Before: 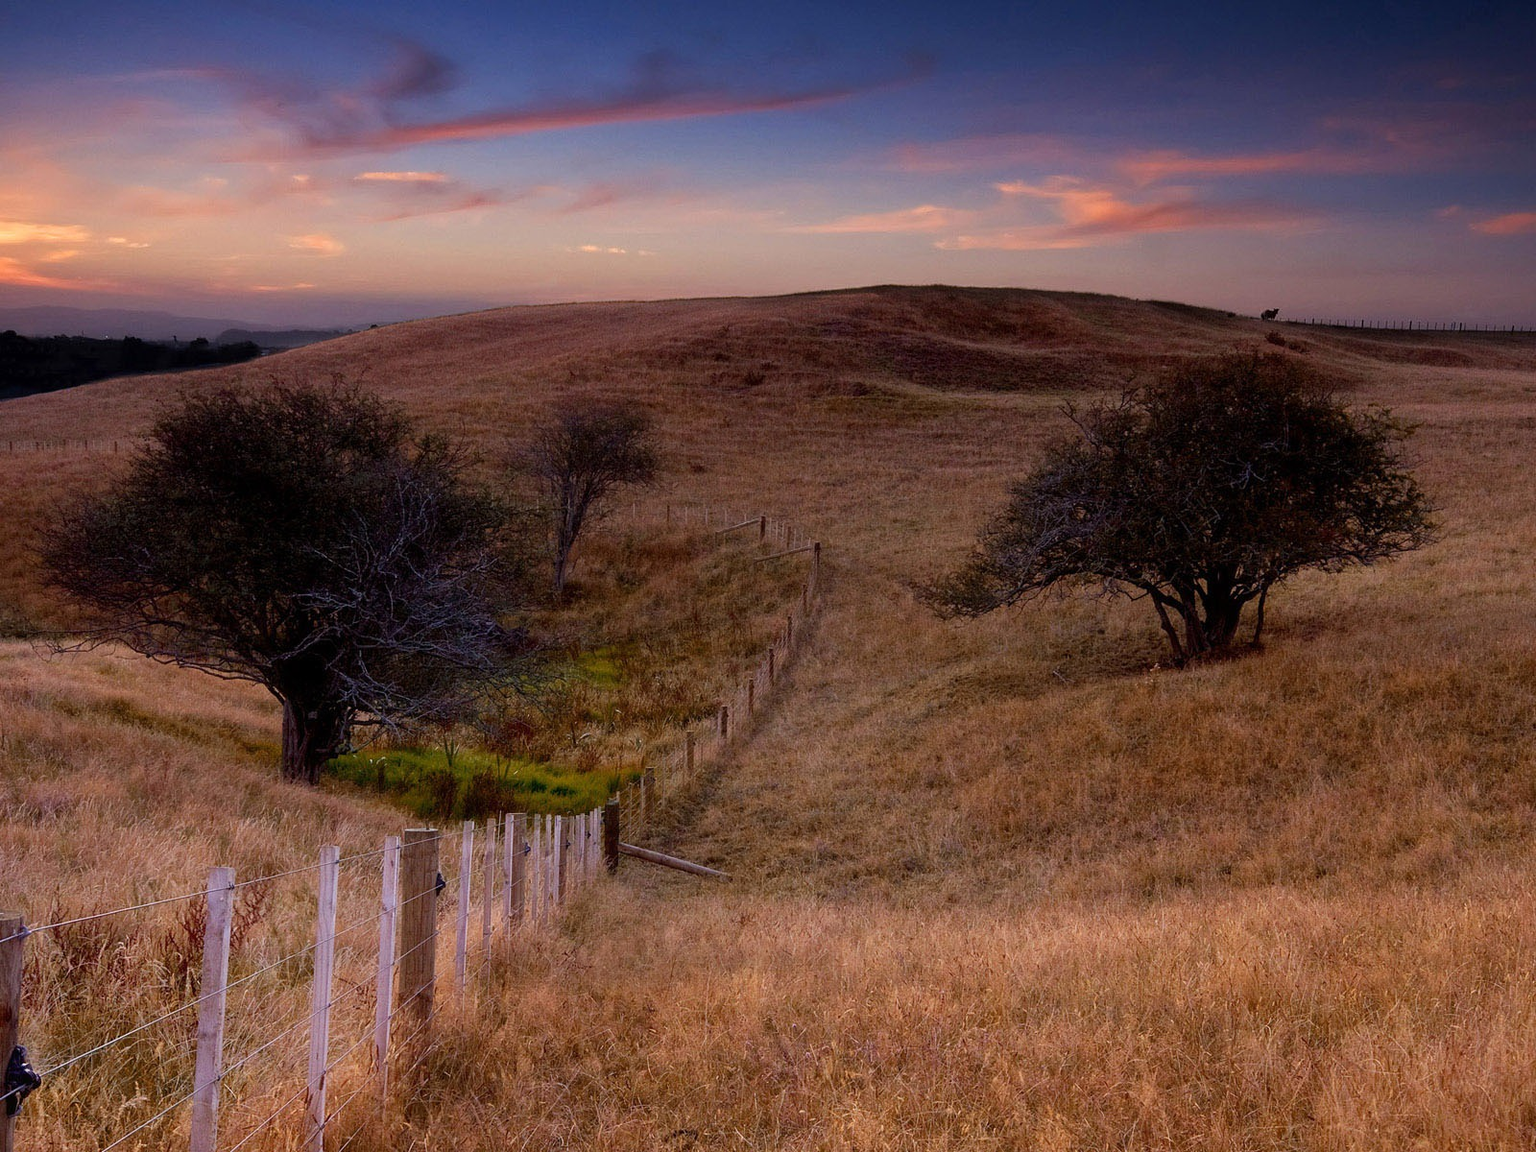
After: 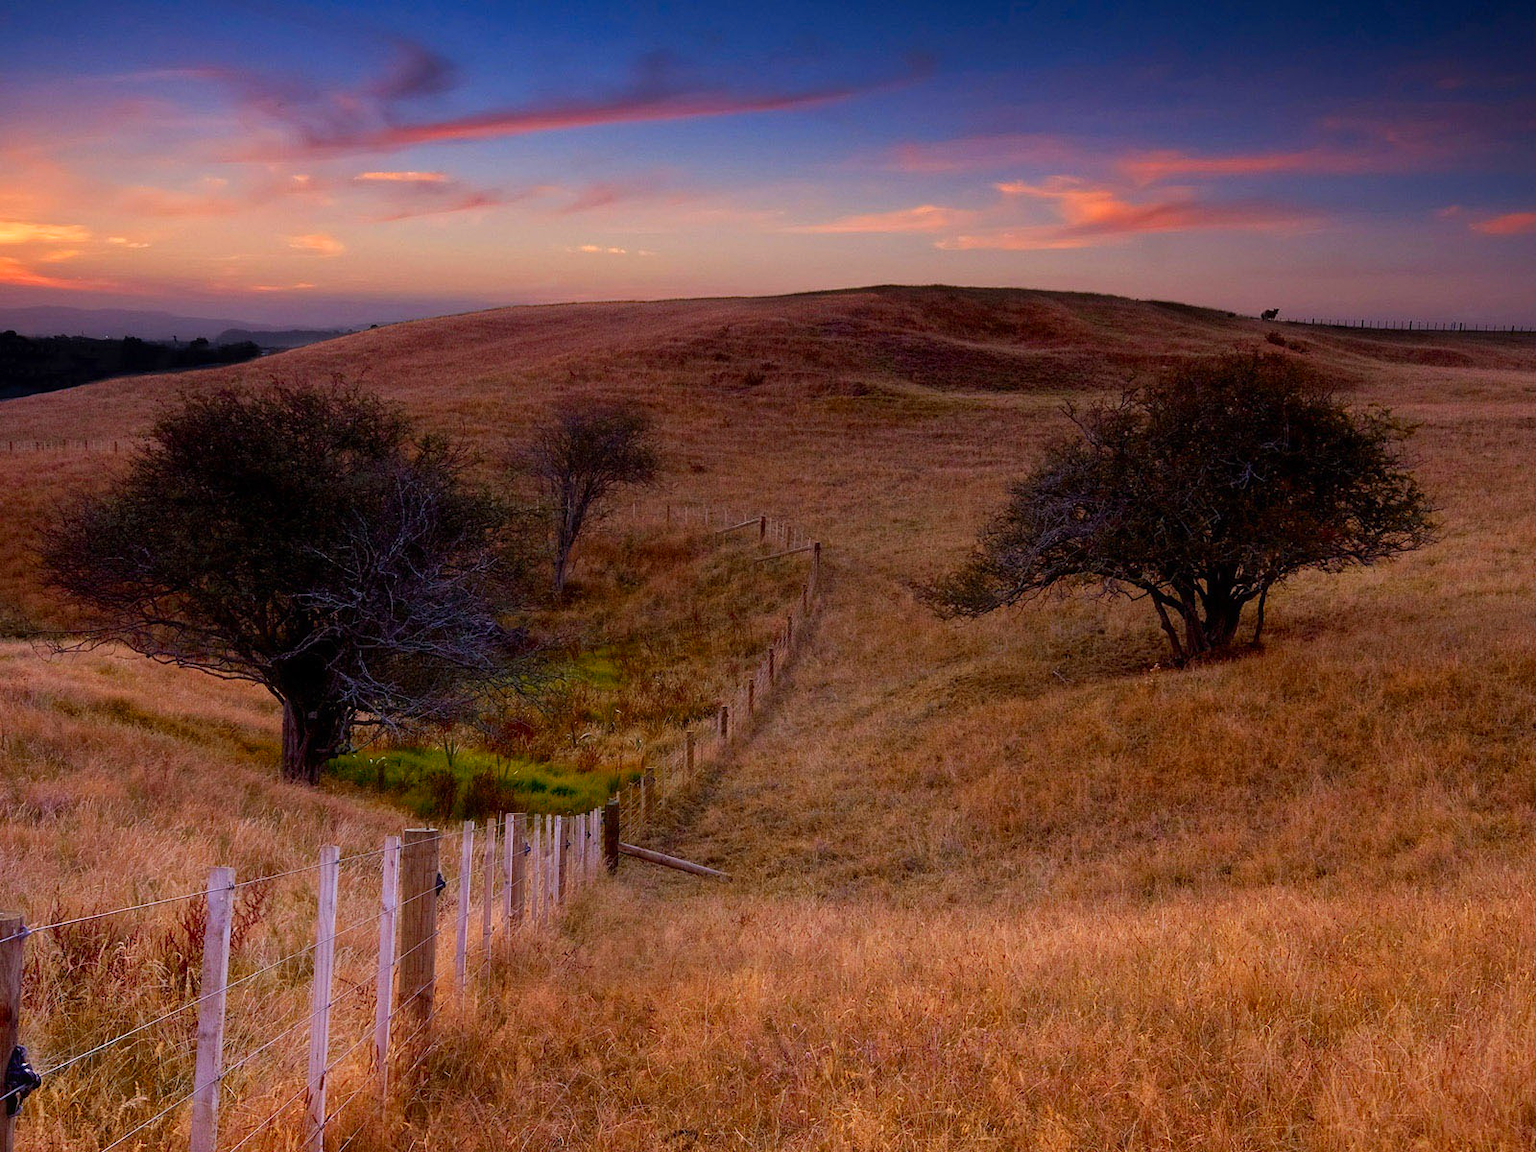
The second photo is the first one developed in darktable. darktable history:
white balance: red 1, blue 1
color correction: saturation 1.34
